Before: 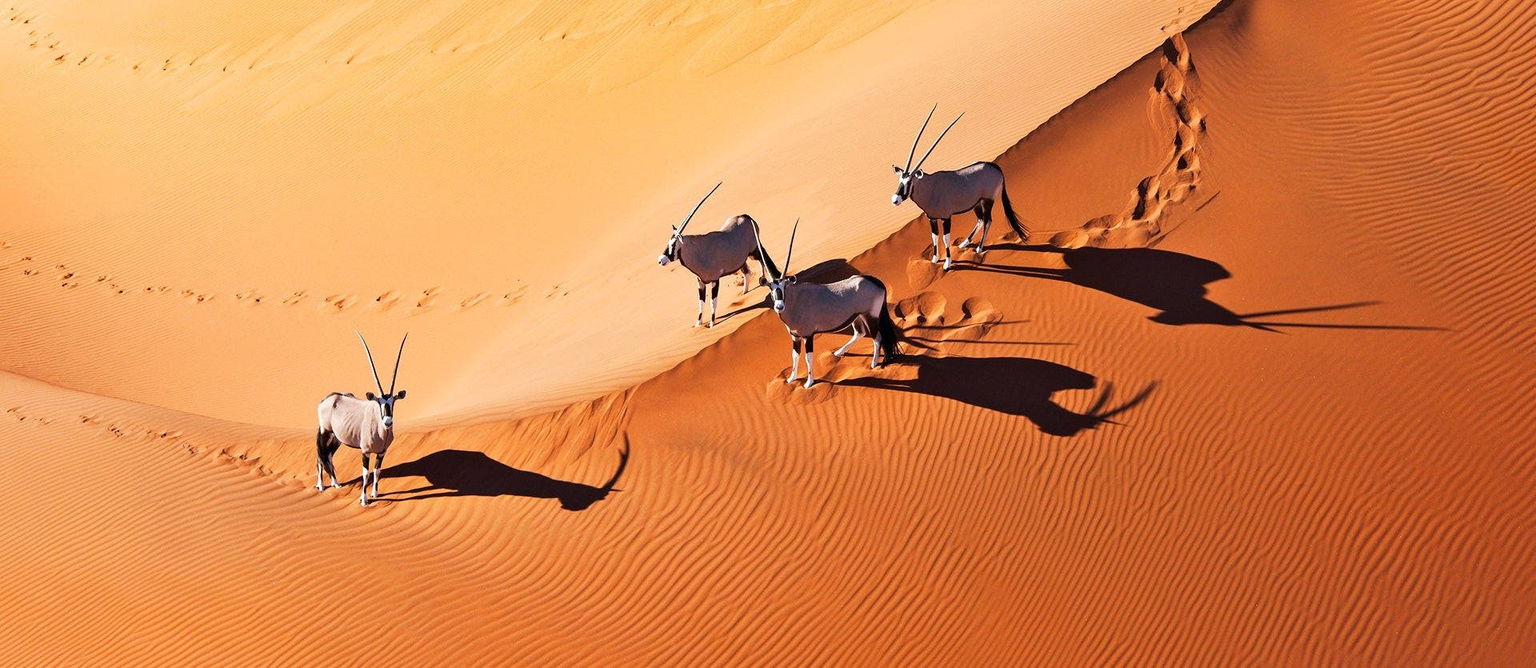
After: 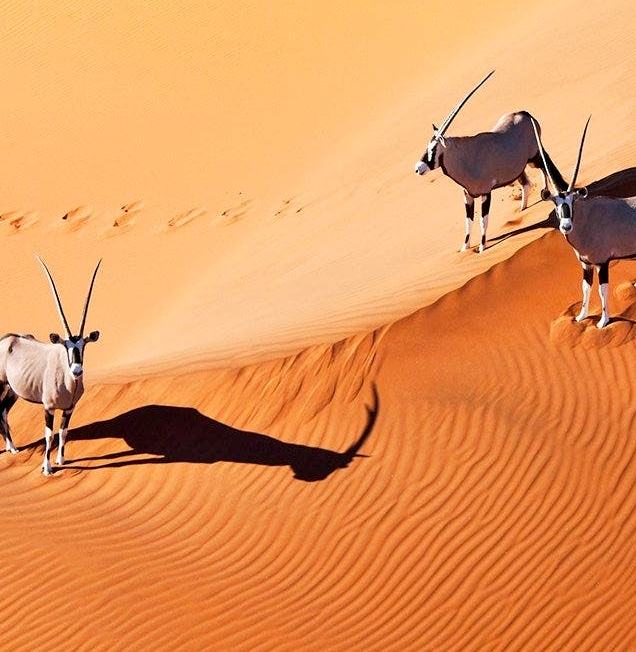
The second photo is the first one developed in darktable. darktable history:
exposure: black level correction 0.004, exposure 0.016 EV, compensate highlight preservation false
crop and rotate: left 21.293%, top 18.902%, right 45.565%, bottom 2.984%
